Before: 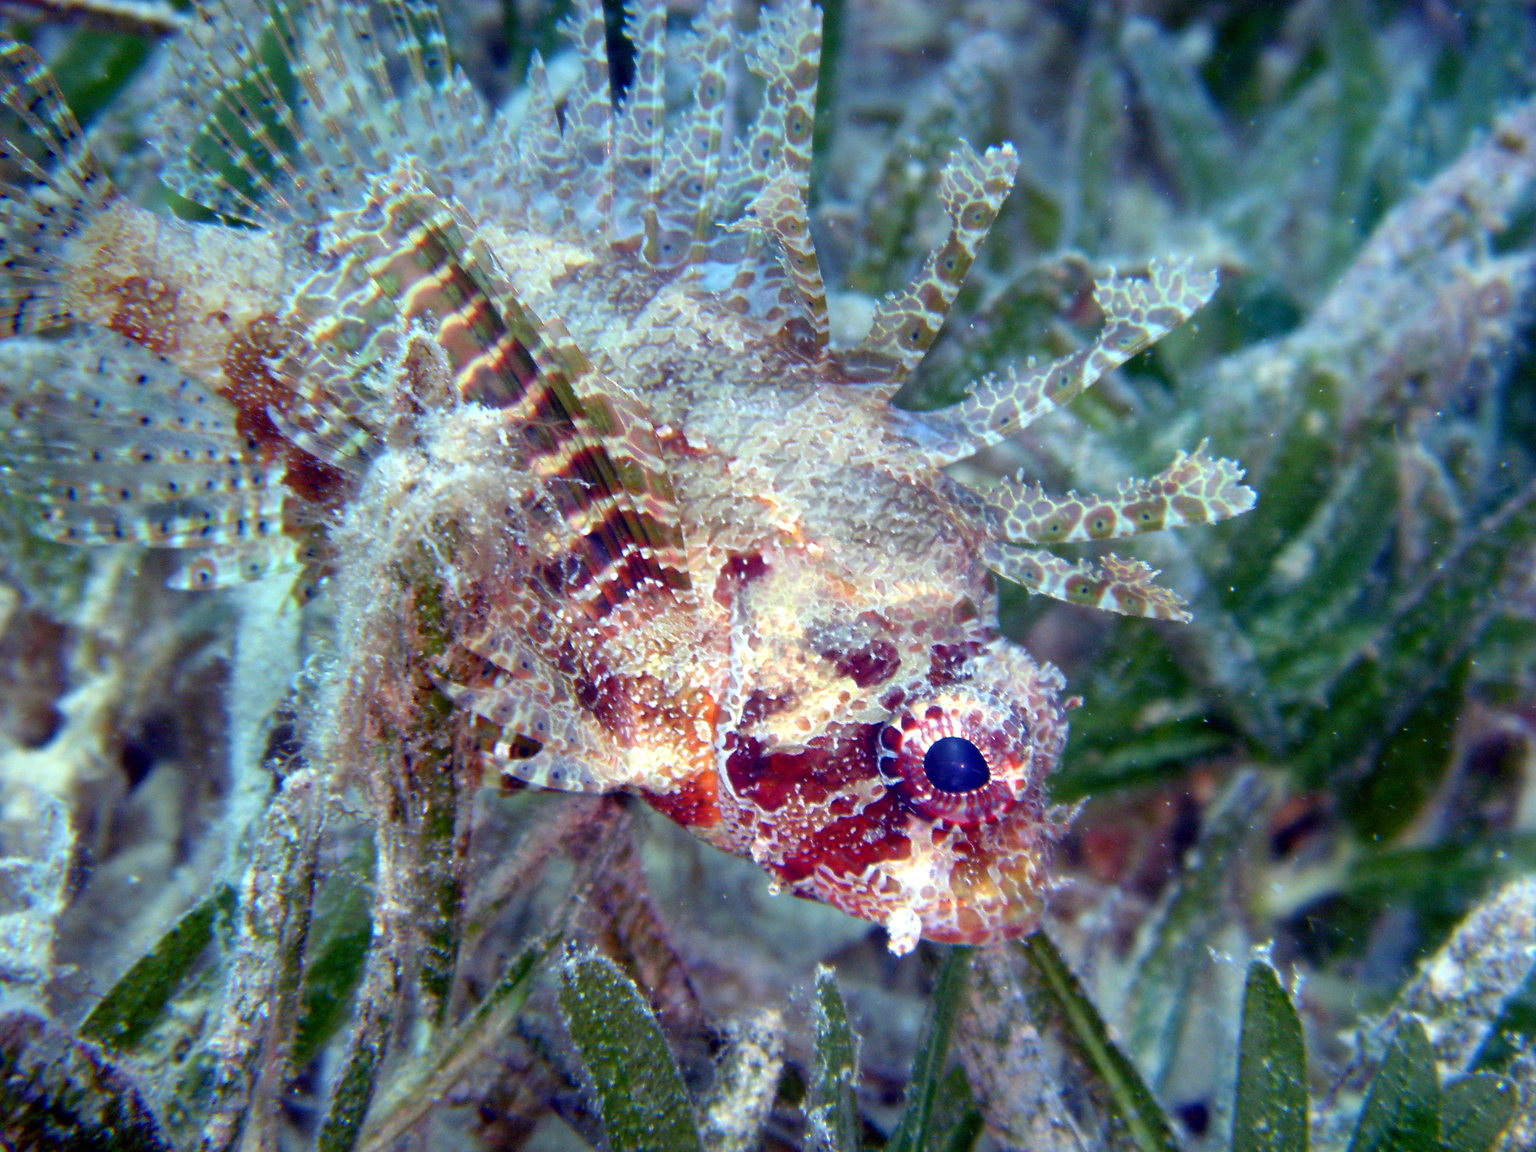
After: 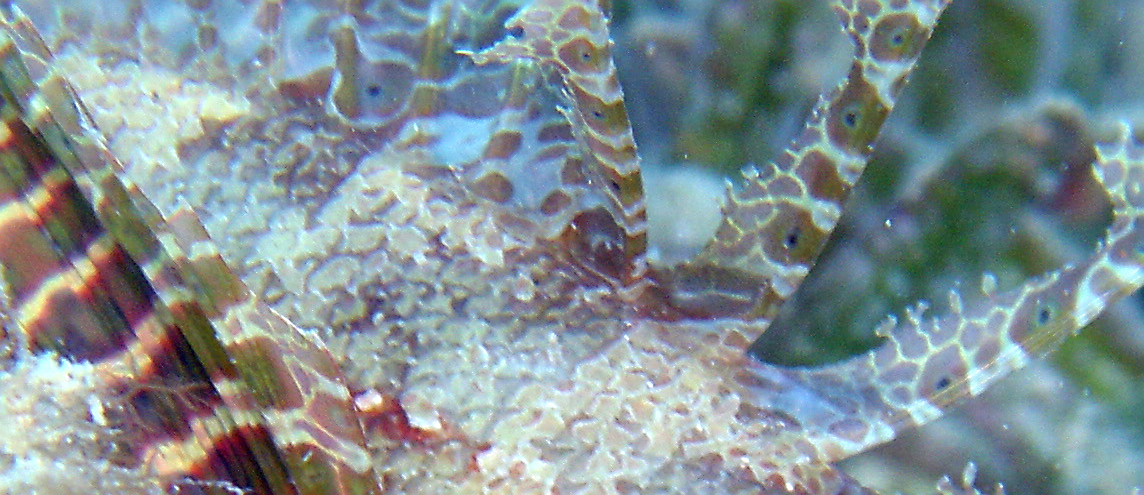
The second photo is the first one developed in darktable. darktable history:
sharpen: amount 0.583
crop: left 29.045%, top 16.861%, right 26.782%, bottom 57.657%
